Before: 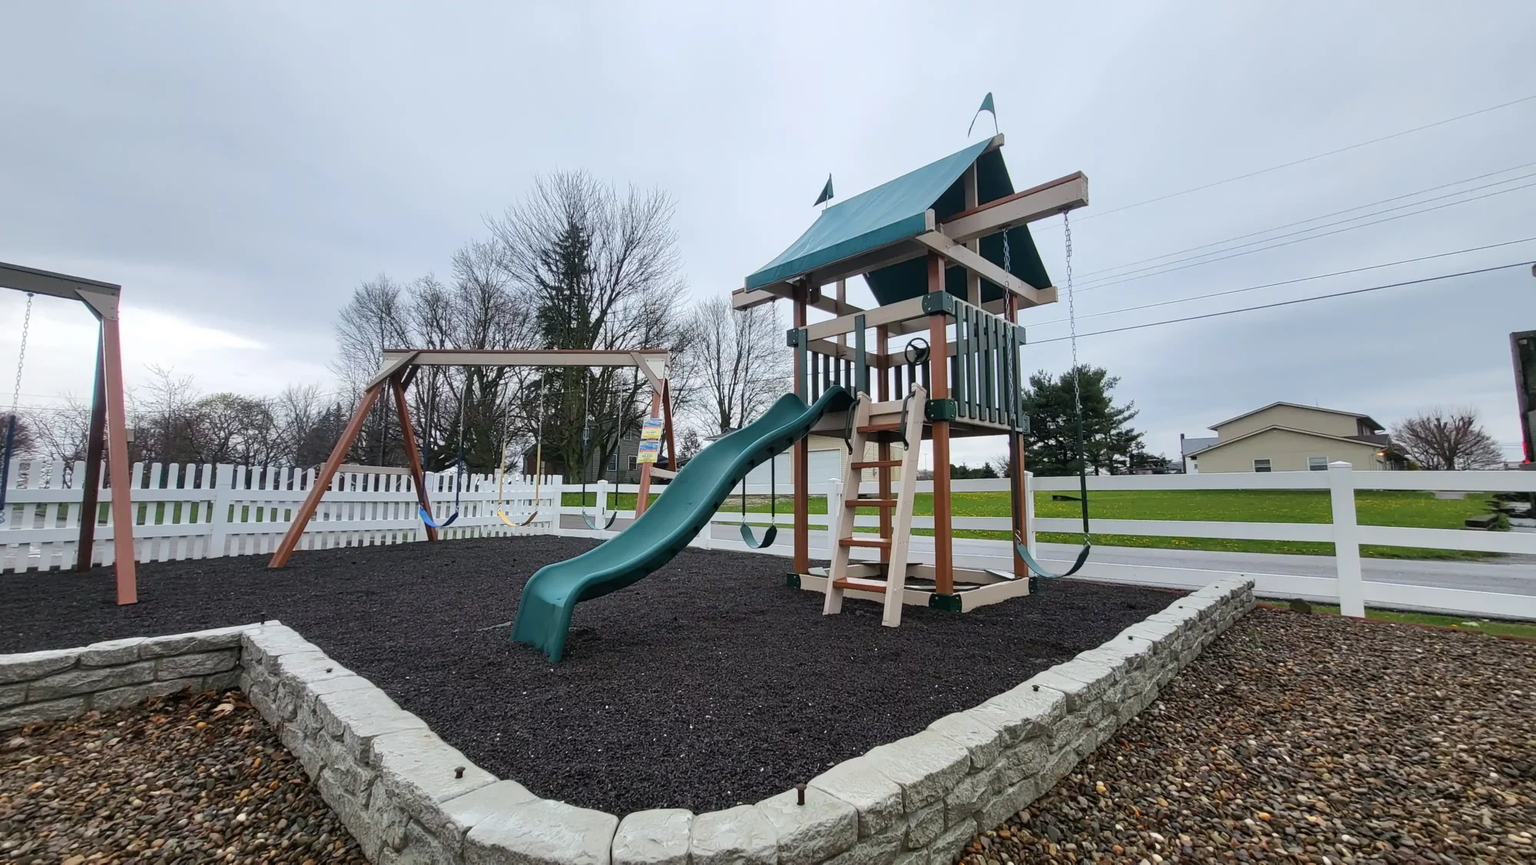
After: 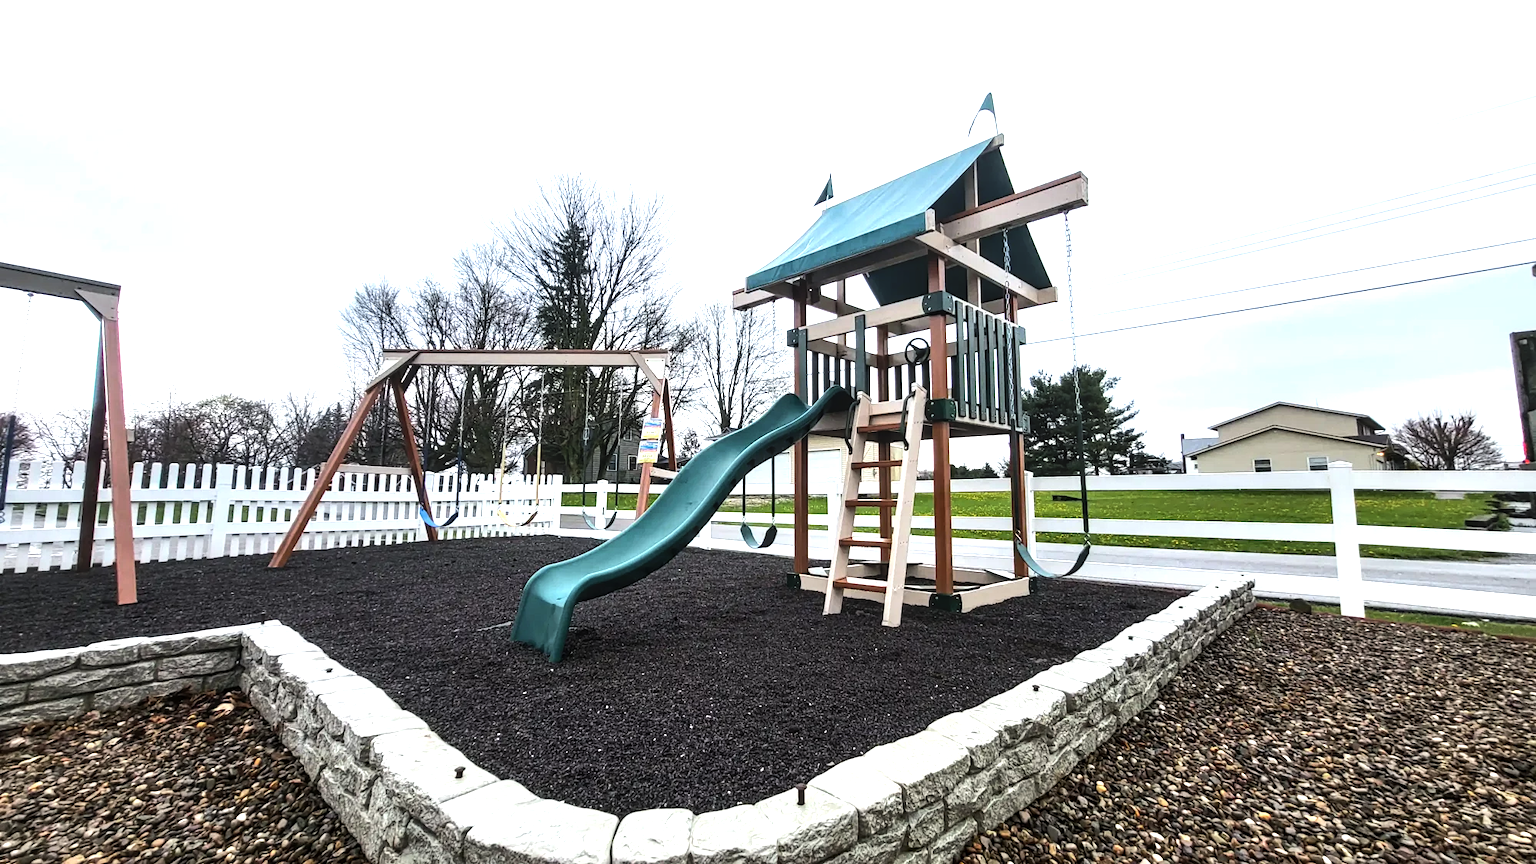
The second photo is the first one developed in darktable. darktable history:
exposure: exposure 0.207 EV, compensate highlight preservation false
local contrast: detail 130%
tone equalizer: -8 EV -1.08 EV, -7 EV -1.01 EV, -6 EV -0.867 EV, -5 EV -0.578 EV, -3 EV 0.578 EV, -2 EV 0.867 EV, -1 EV 1.01 EV, +0 EV 1.08 EV, edges refinement/feathering 500, mask exposure compensation -1.57 EV, preserve details no
